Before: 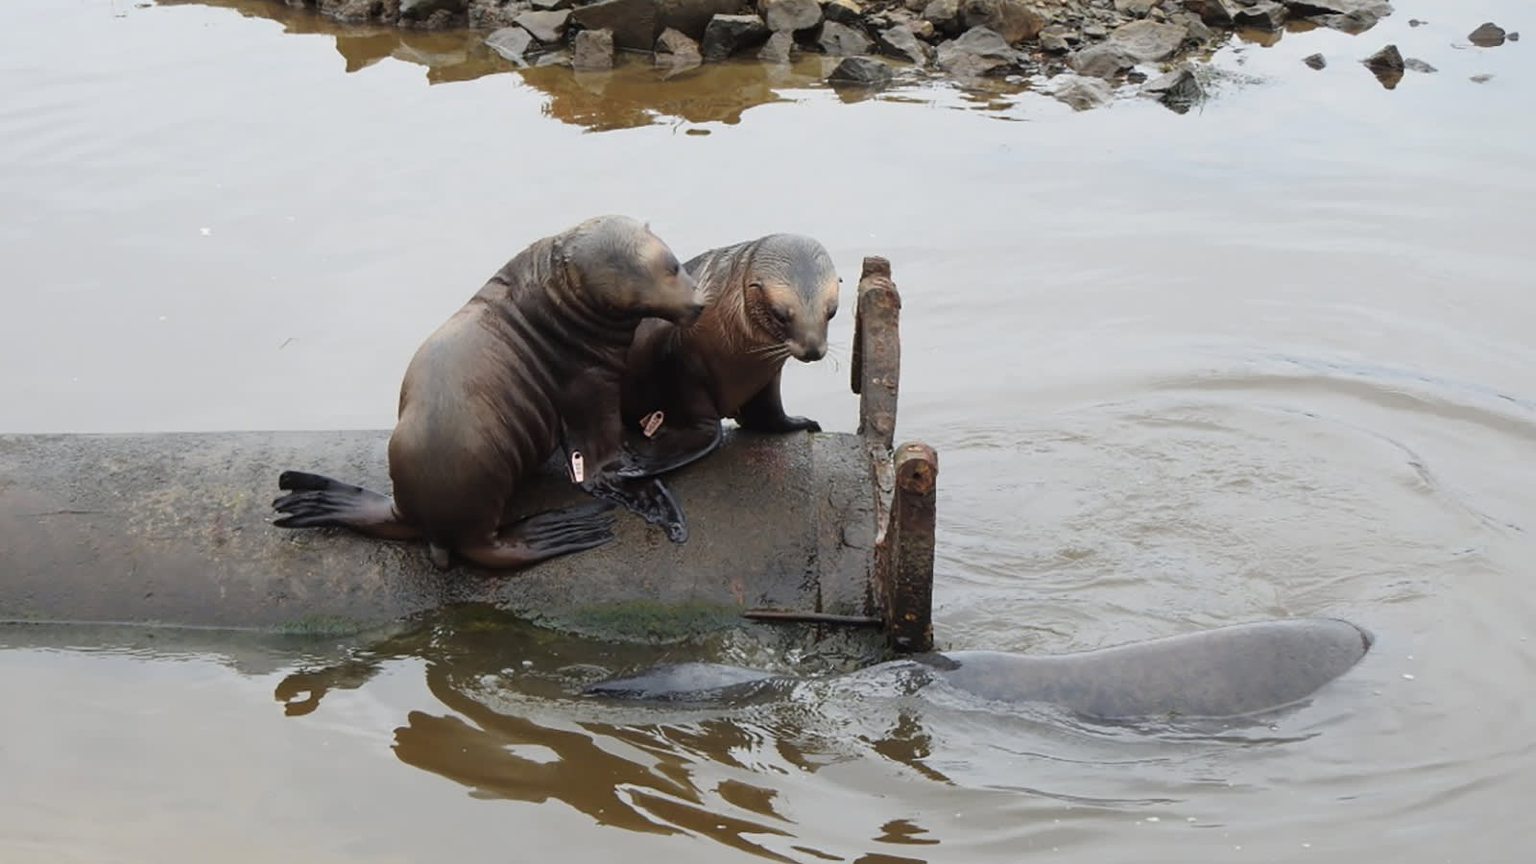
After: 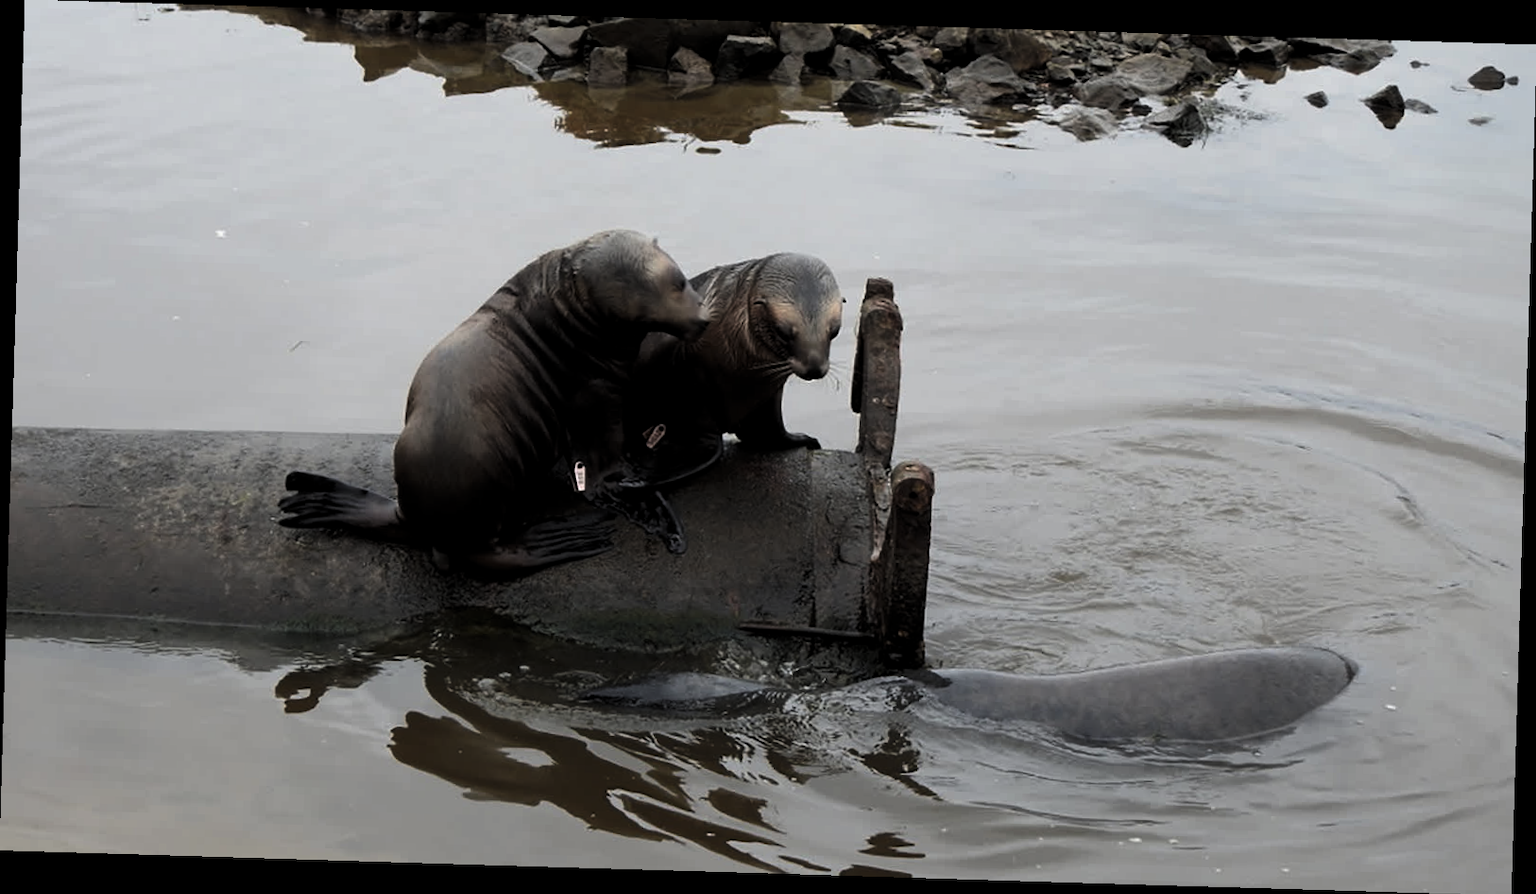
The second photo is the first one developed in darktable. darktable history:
levels: mode automatic, black 8.58%, gray 59.42%, levels [0, 0.445, 1]
rotate and perspective: rotation 1.72°, automatic cropping off
